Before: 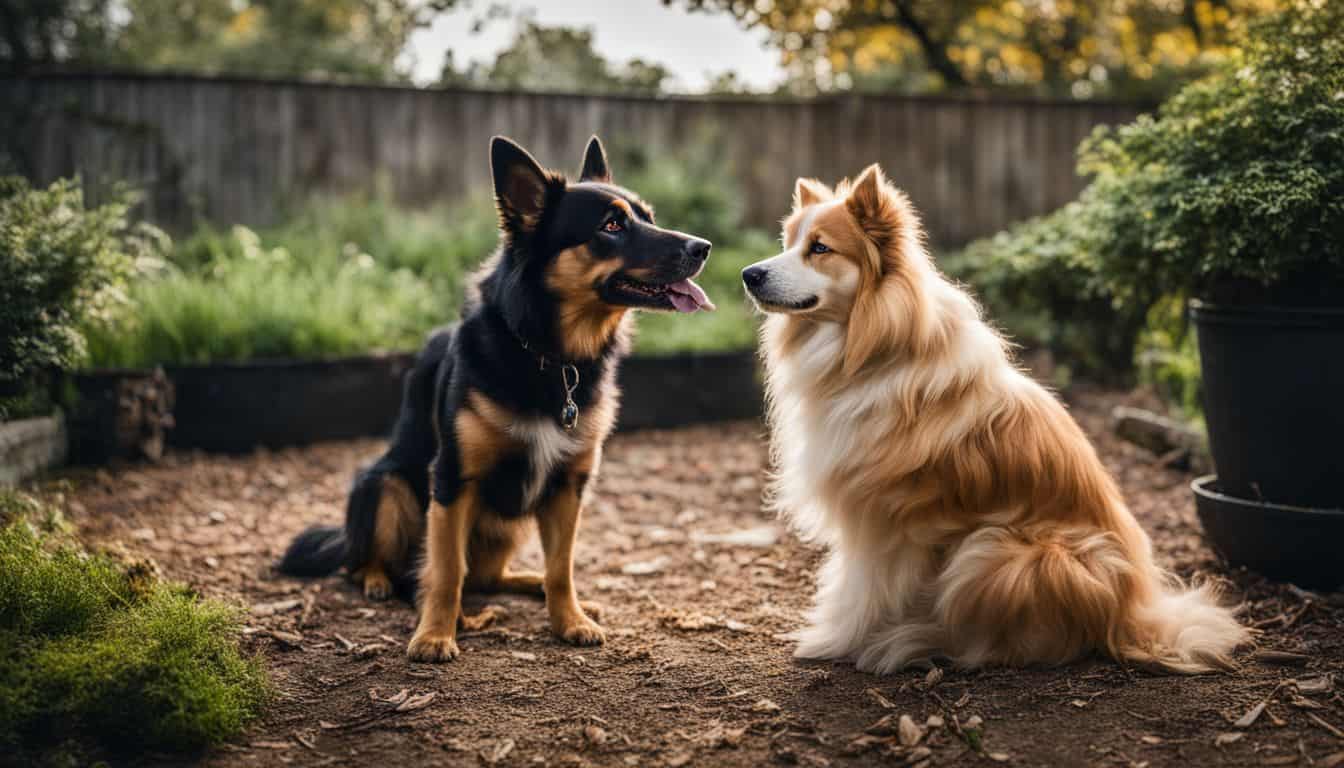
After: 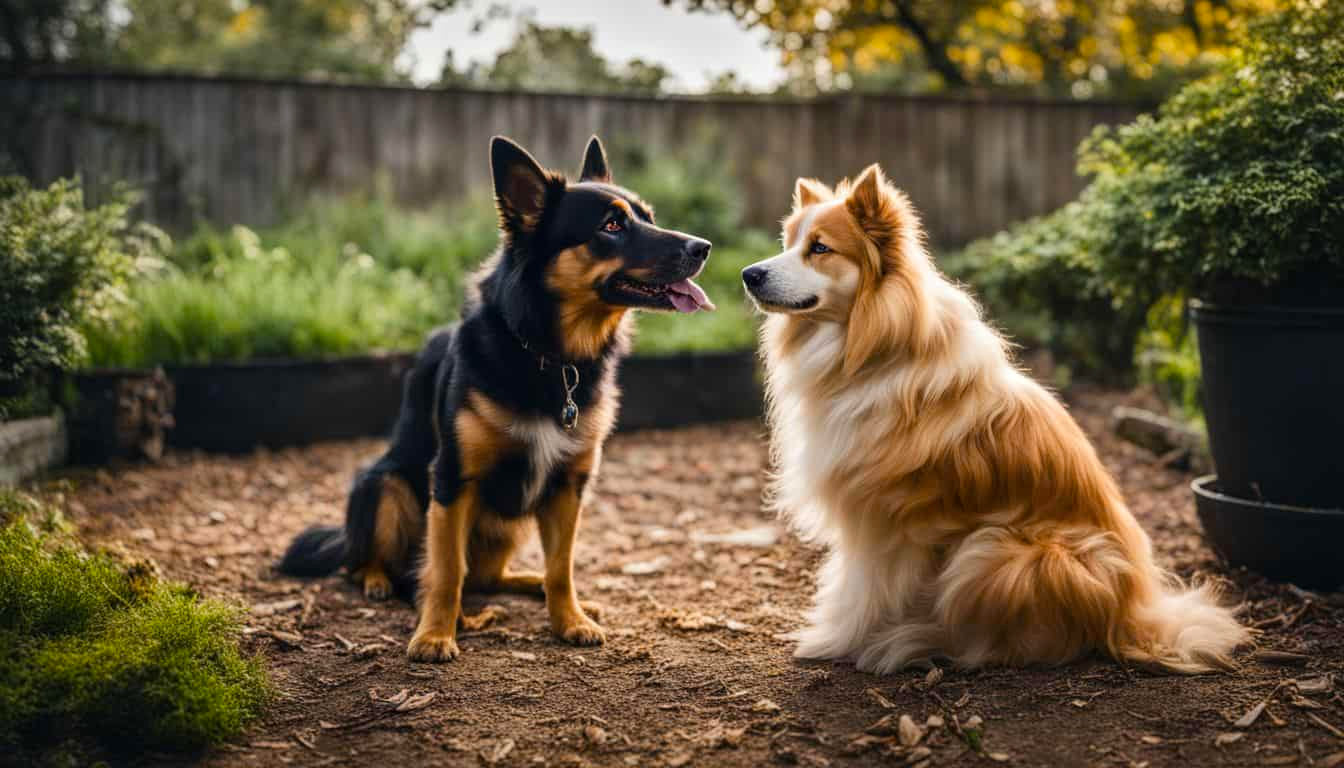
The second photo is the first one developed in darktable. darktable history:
color balance rgb: perceptual saturation grading › global saturation 20%, global vibrance 10%
tone equalizer: on, module defaults
